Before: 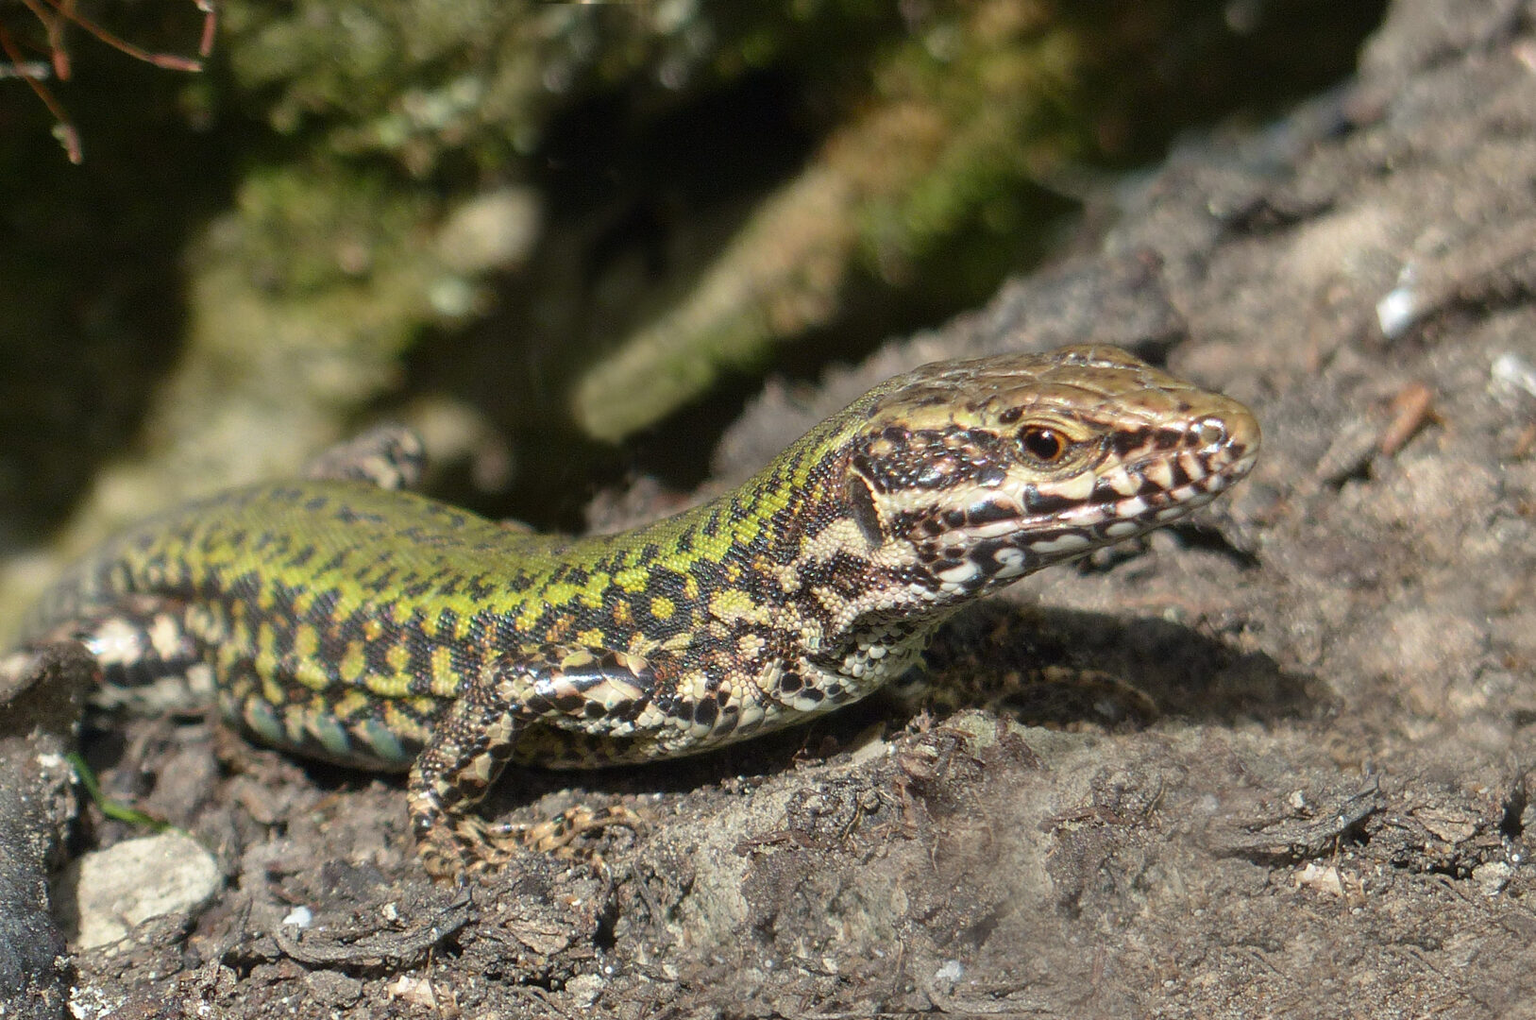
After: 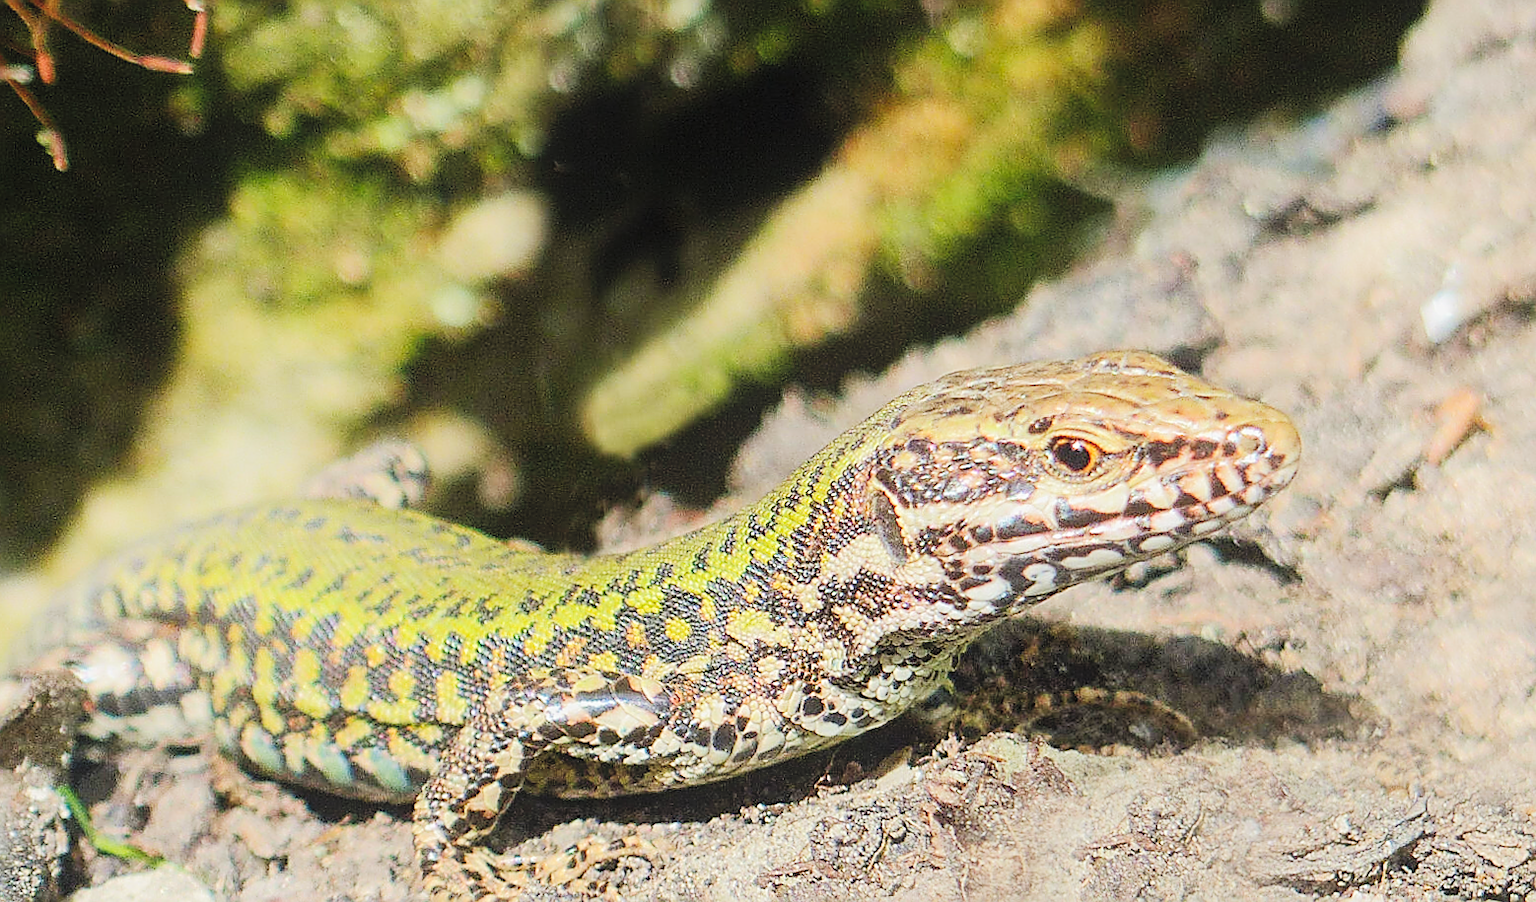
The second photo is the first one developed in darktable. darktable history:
tone equalizer: -8 EV -0.038 EV, -7 EV 0.026 EV, -6 EV -0.006 EV, -5 EV 0.005 EV, -4 EV -0.043 EV, -3 EV -0.228 EV, -2 EV -0.687 EV, -1 EV -0.997 EV, +0 EV -0.964 EV, edges refinement/feathering 500, mask exposure compensation -1.57 EV, preserve details no
local contrast: highlights 107%, shadows 100%, detail 119%, midtone range 0.2
sharpen: amount 0.892
crop and rotate: angle 0.455°, left 0.347%, right 2.739%, bottom 14.214%
base curve: curves: ch0 [(0, 0.003) (0.001, 0.002) (0.006, 0.004) (0.02, 0.022) (0.048, 0.086) (0.094, 0.234) (0.162, 0.431) (0.258, 0.629) (0.385, 0.8) (0.548, 0.918) (0.751, 0.988) (1, 1)], preserve colors none
contrast brightness saturation: brightness 0.145
contrast equalizer: octaves 7, y [[0.439, 0.44, 0.442, 0.457, 0.493, 0.498], [0.5 ×6], [0.5 ×6], [0 ×6], [0 ×6]]
